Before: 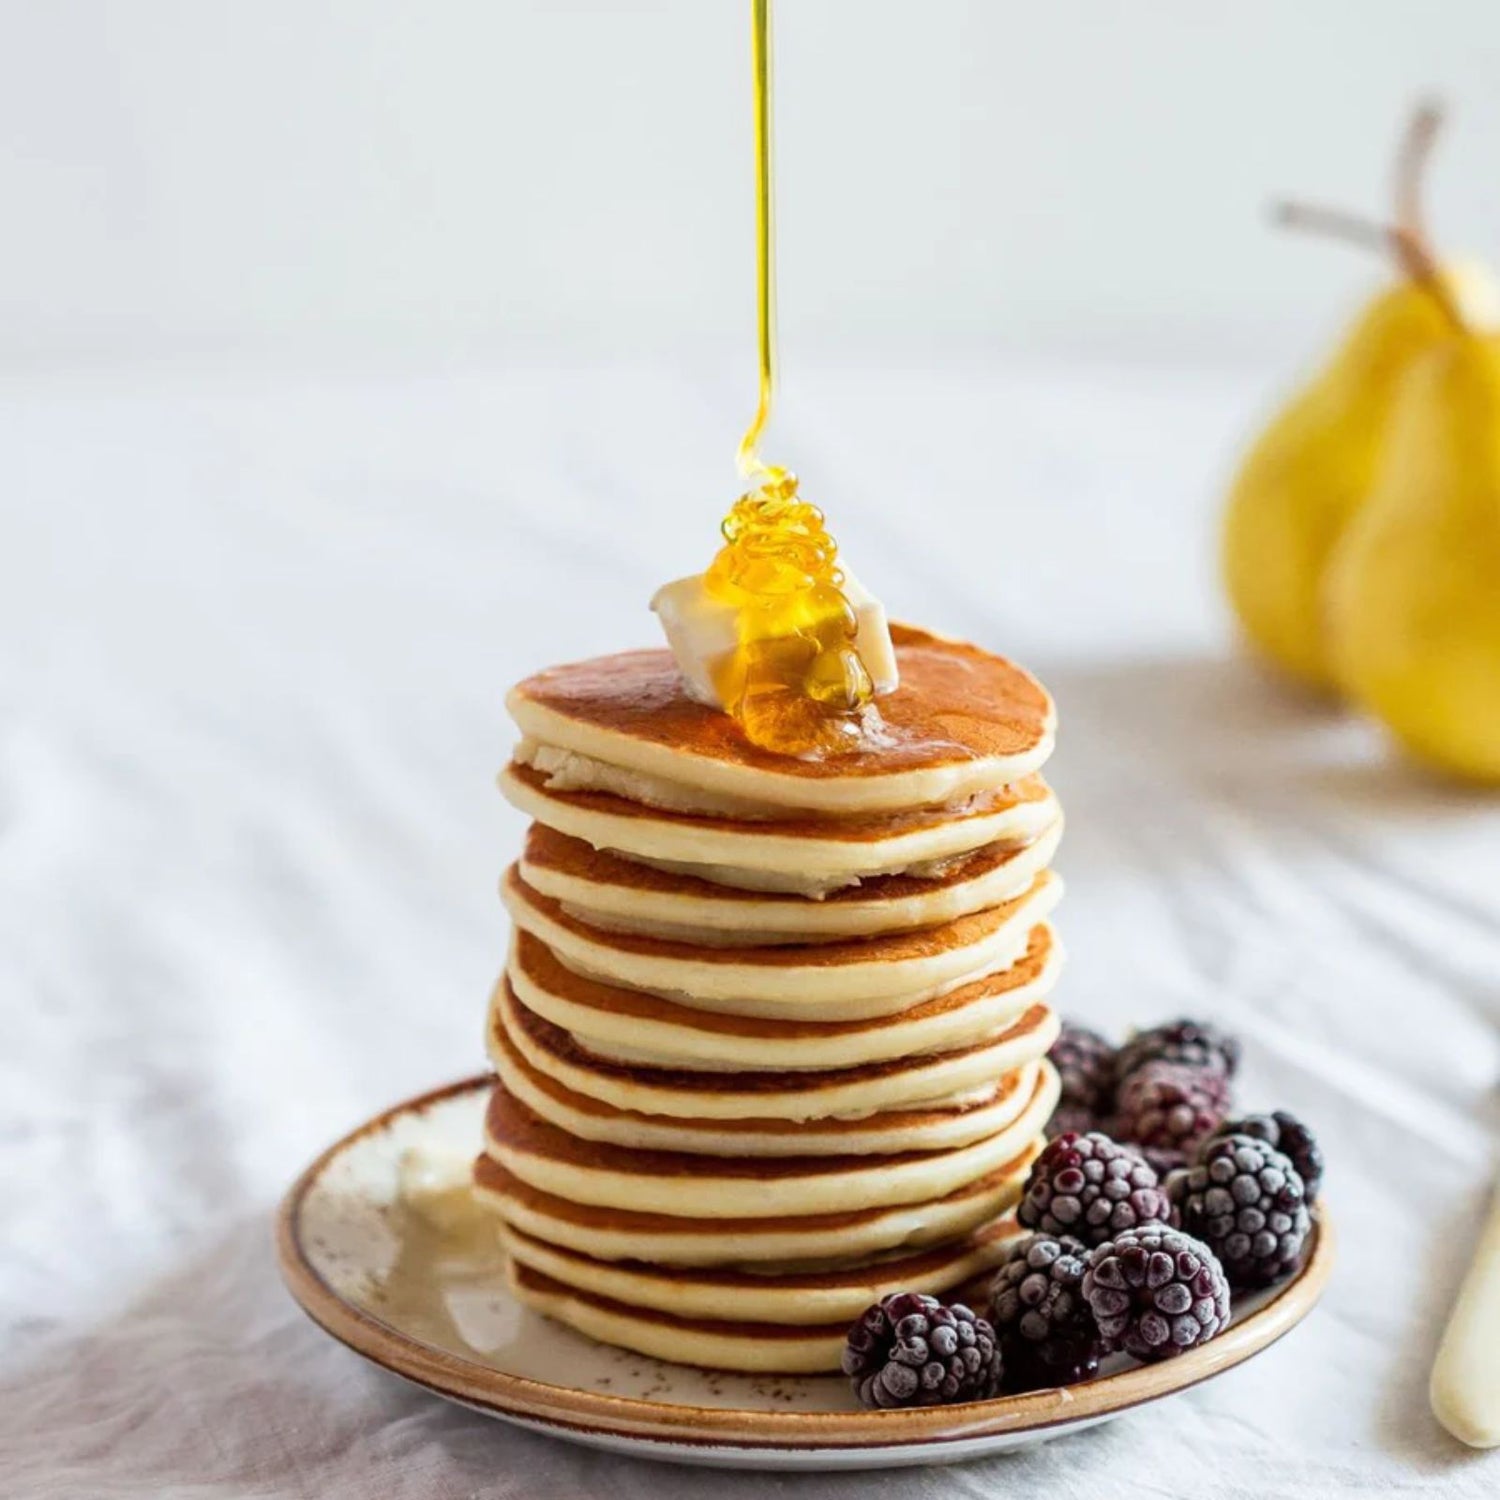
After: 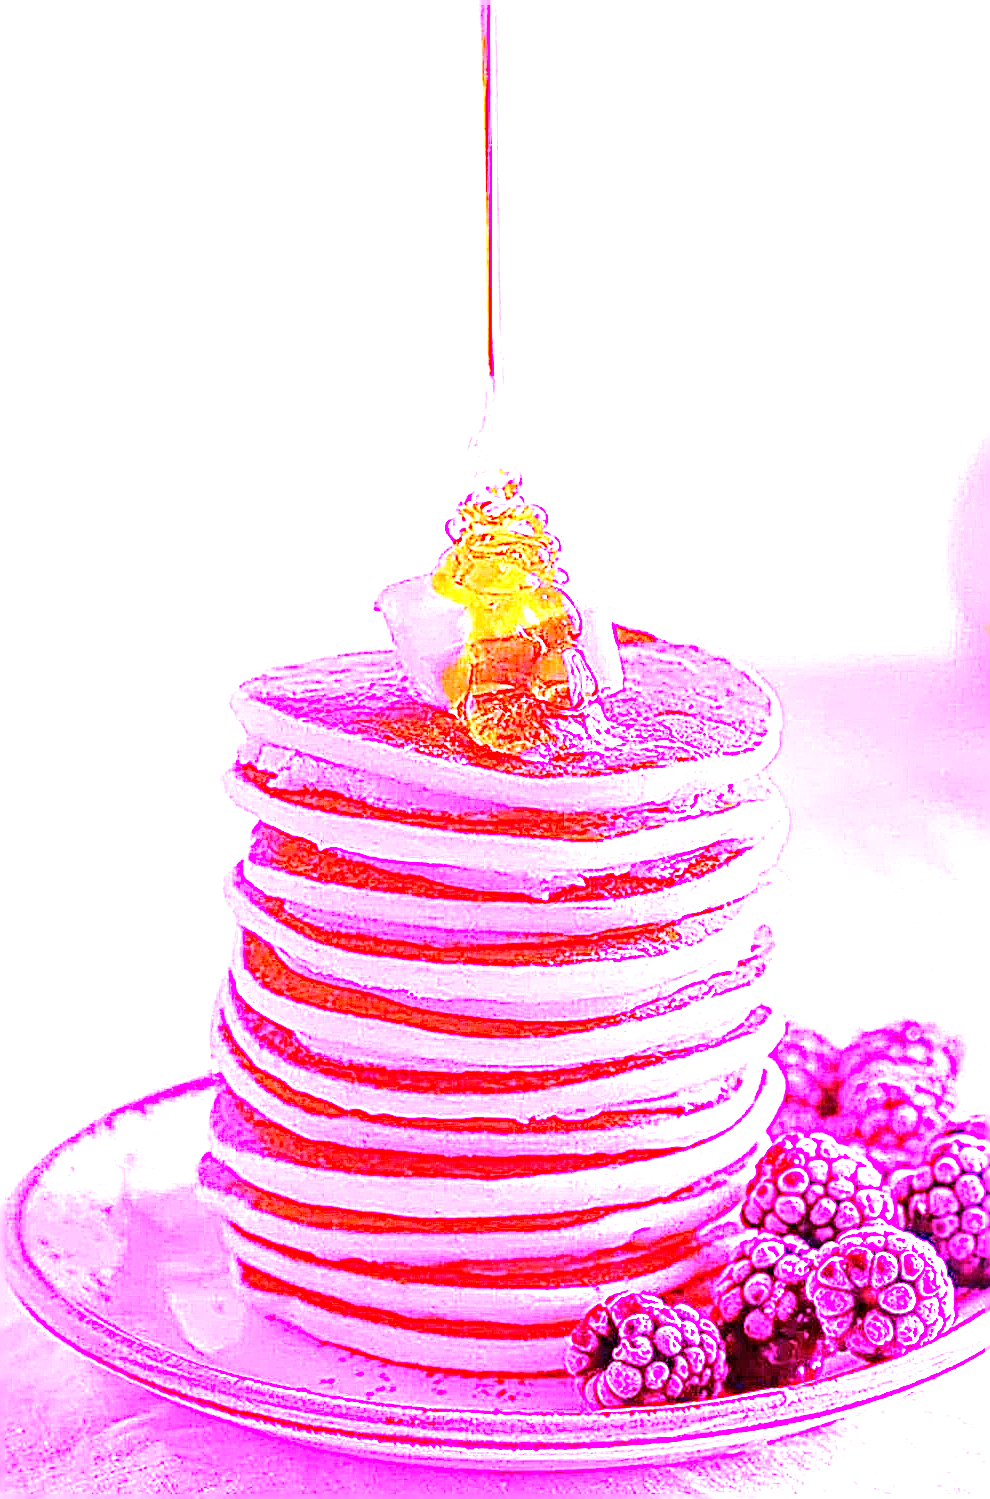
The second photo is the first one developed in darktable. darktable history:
exposure: black level correction 0, exposure 0.7 EV, compensate exposure bias true, compensate highlight preservation false
white balance: red 8, blue 8
sharpen: on, module defaults
crop and rotate: left 18.442%, right 15.508%
